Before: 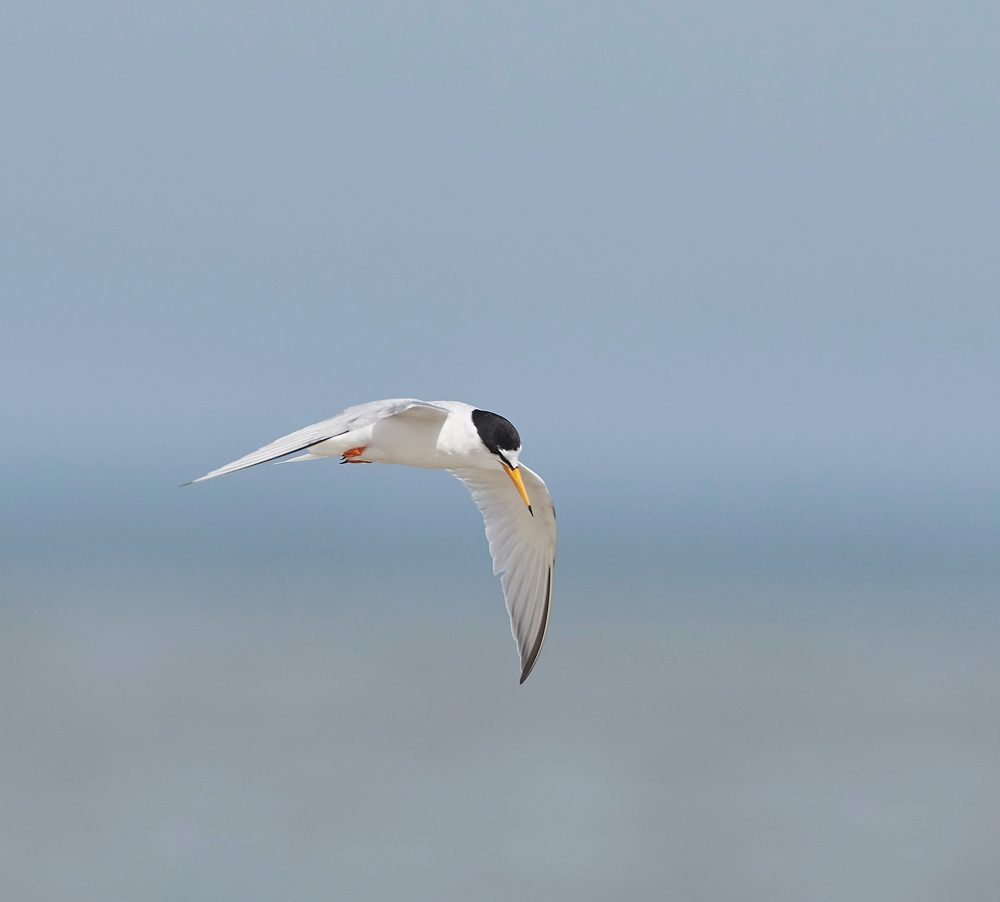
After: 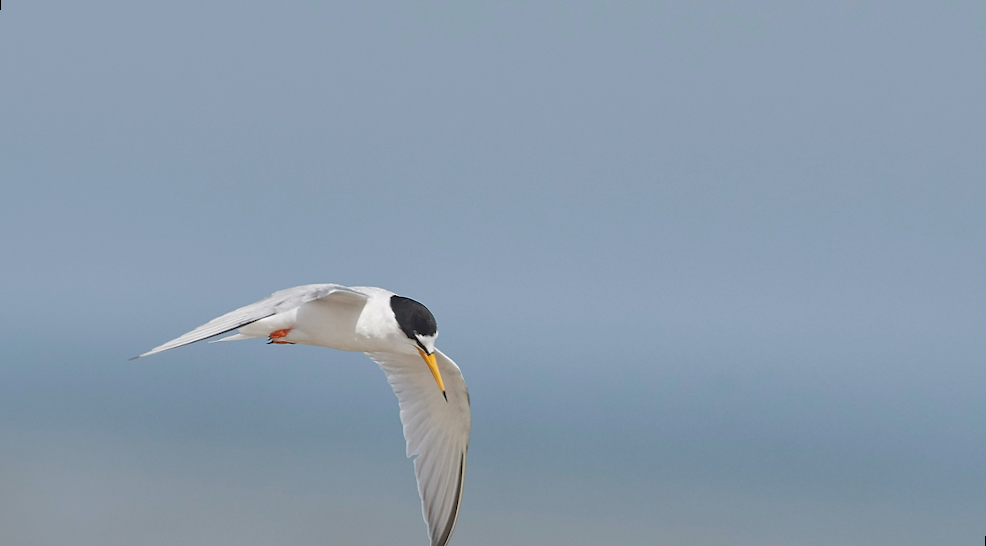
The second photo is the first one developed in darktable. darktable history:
shadows and highlights: on, module defaults
crop and rotate: top 8.293%, bottom 20.996%
rotate and perspective: rotation 1.69°, lens shift (vertical) -0.023, lens shift (horizontal) -0.291, crop left 0.025, crop right 0.988, crop top 0.092, crop bottom 0.842
